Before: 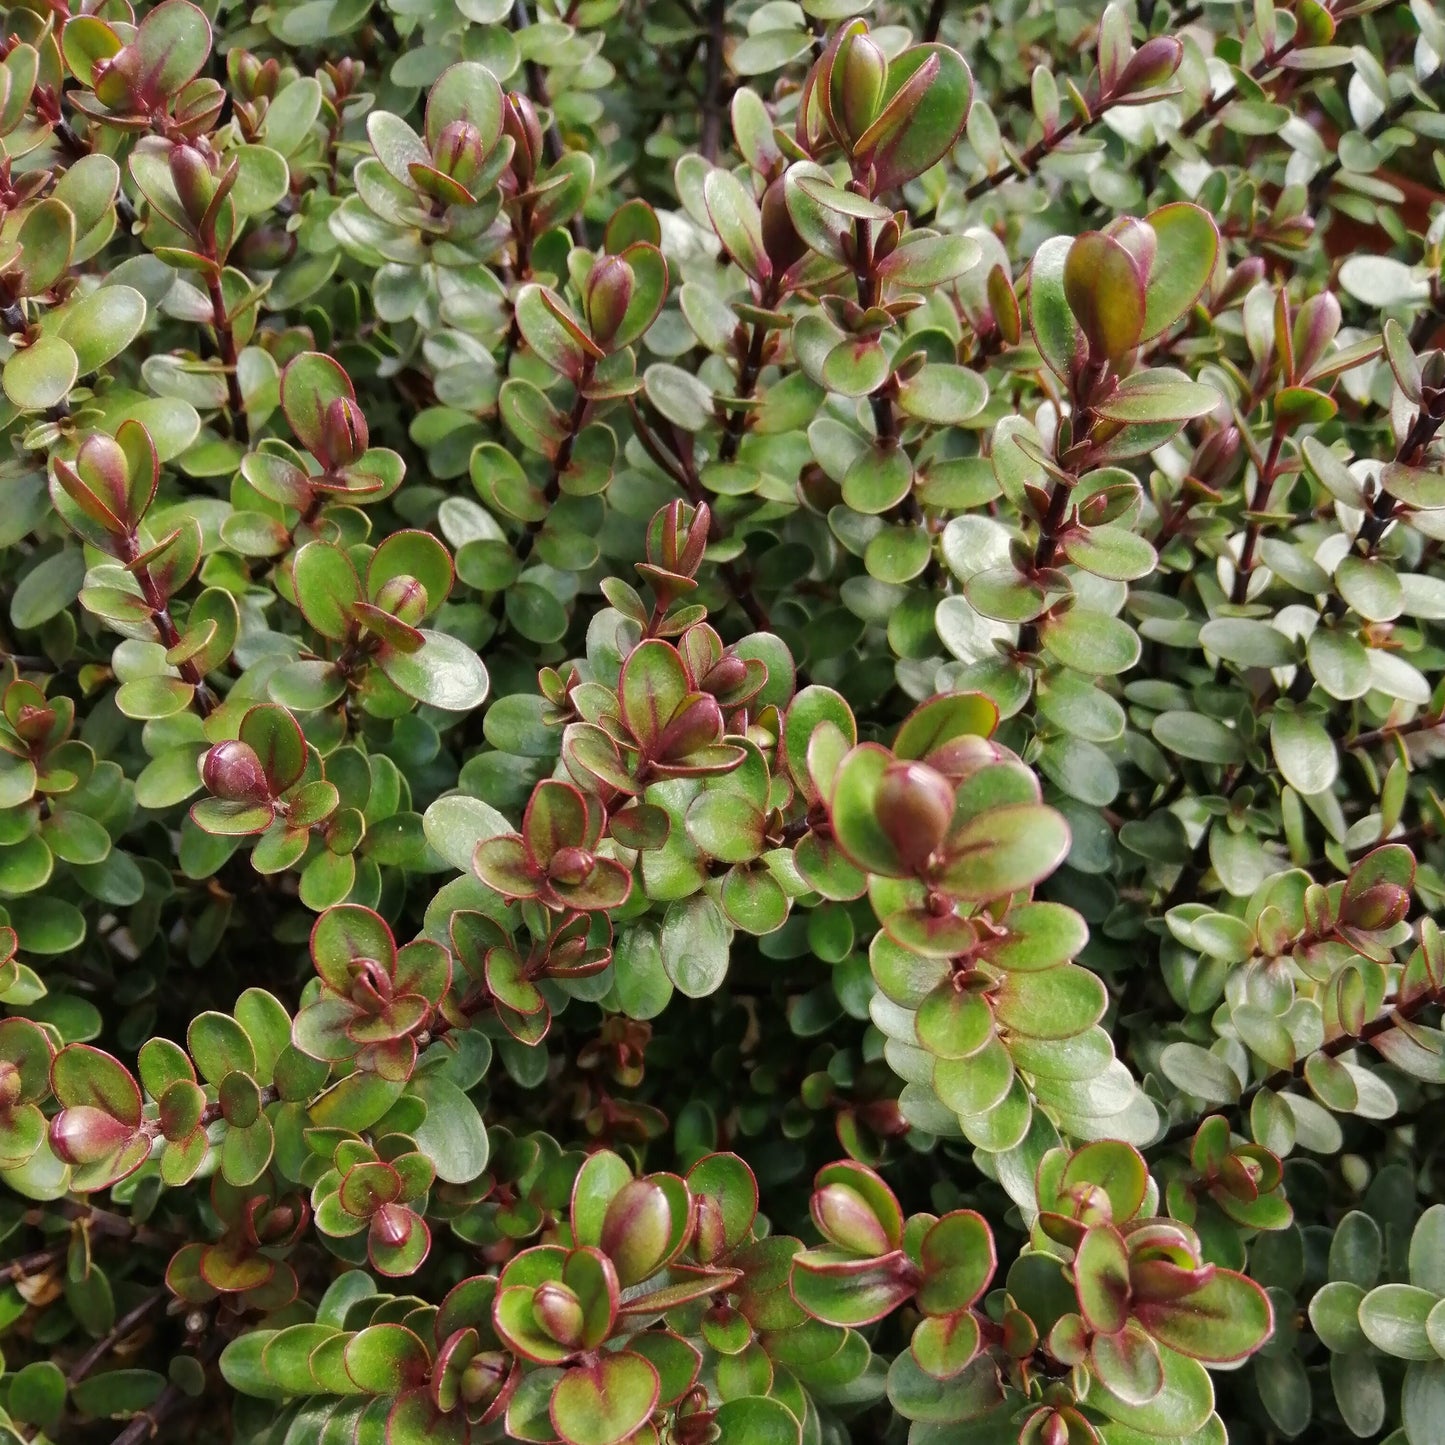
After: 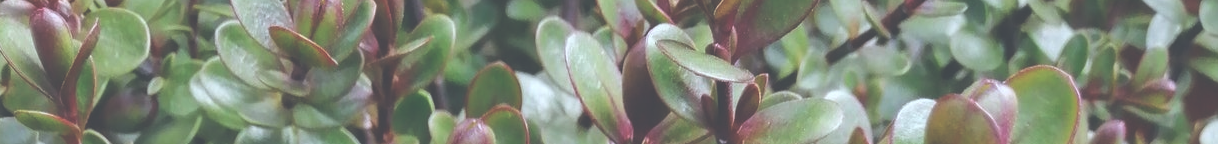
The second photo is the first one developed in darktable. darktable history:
crop and rotate: left 9.644%, top 9.491%, right 6.021%, bottom 80.509%
color calibration: illuminant custom, x 0.368, y 0.373, temperature 4330.32 K
exposure: black level correction -0.062, exposure -0.05 EV, compensate highlight preservation false
